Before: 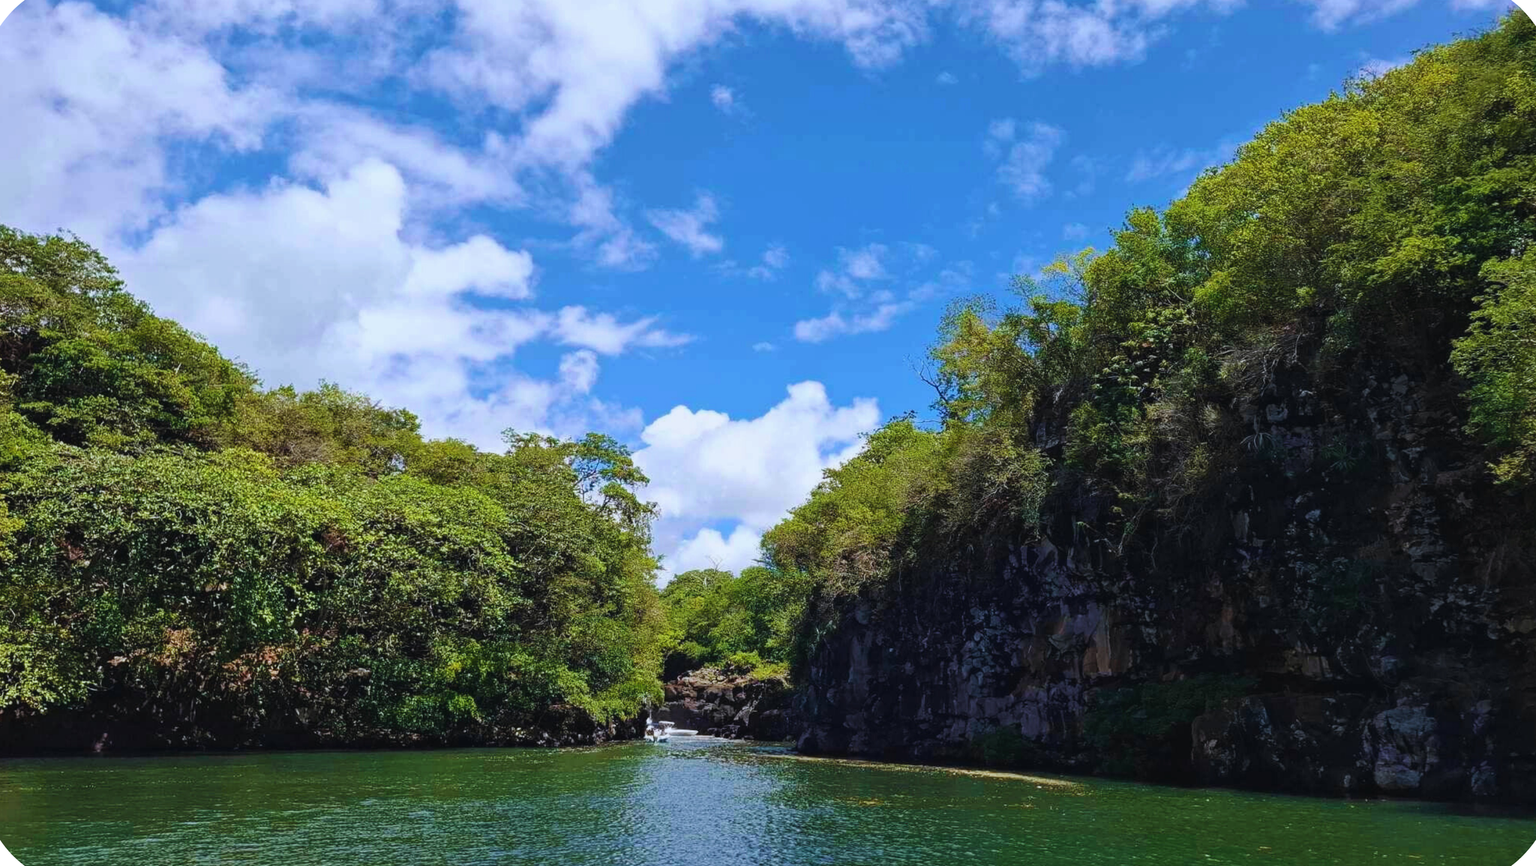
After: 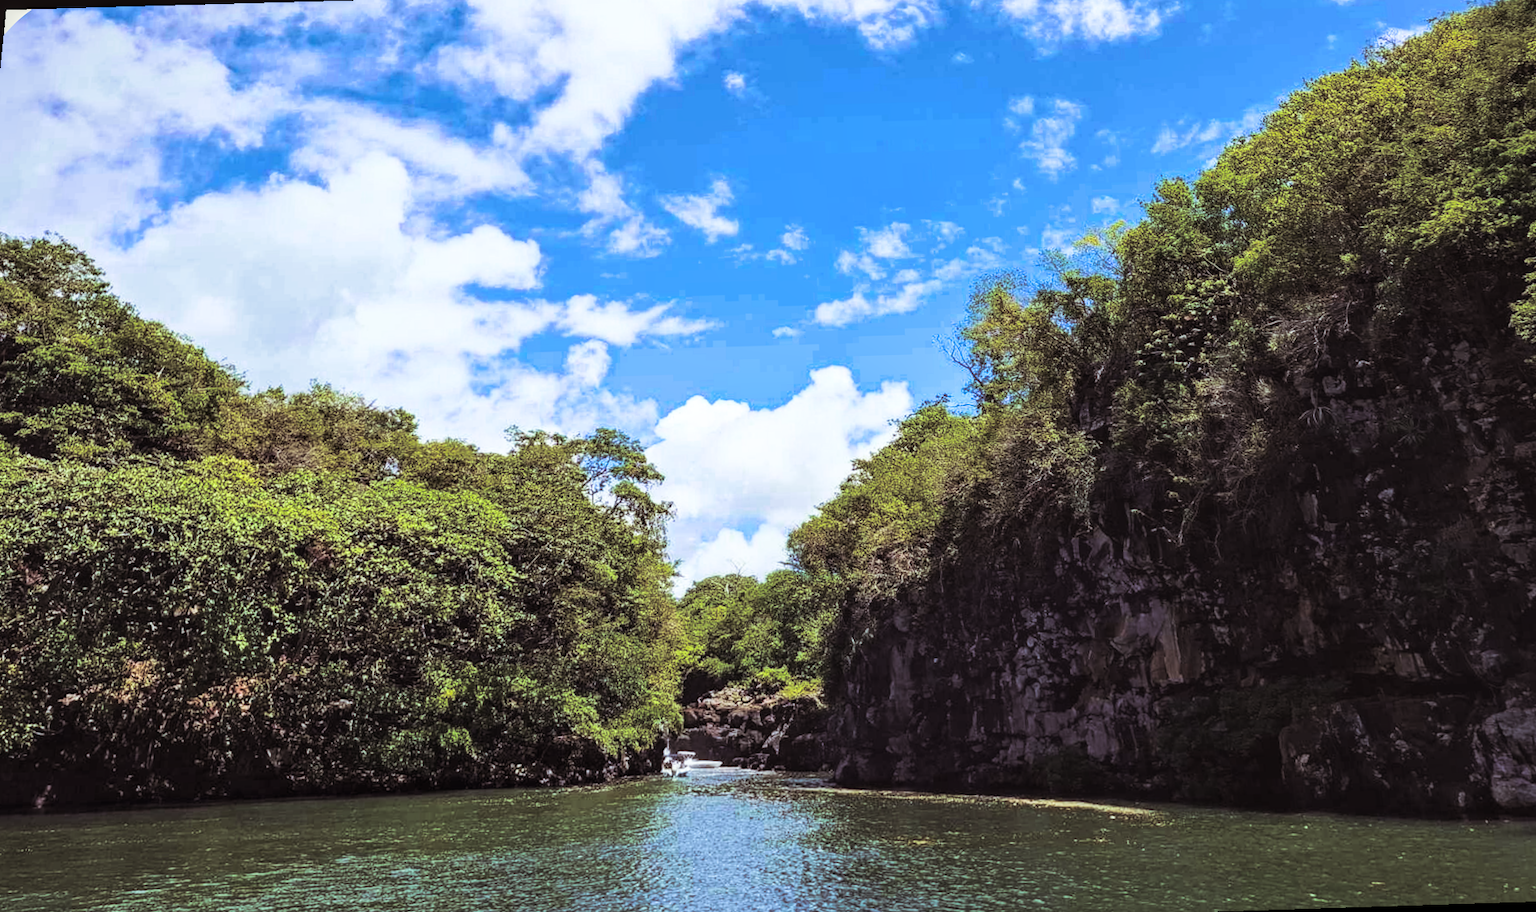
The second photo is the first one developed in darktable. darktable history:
contrast brightness saturation: contrast 0.2, brightness 0.15, saturation 0.14
split-toning: shadows › saturation 0.2
rotate and perspective: rotation -1.68°, lens shift (vertical) -0.146, crop left 0.049, crop right 0.912, crop top 0.032, crop bottom 0.96
local contrast: on, module defaults
